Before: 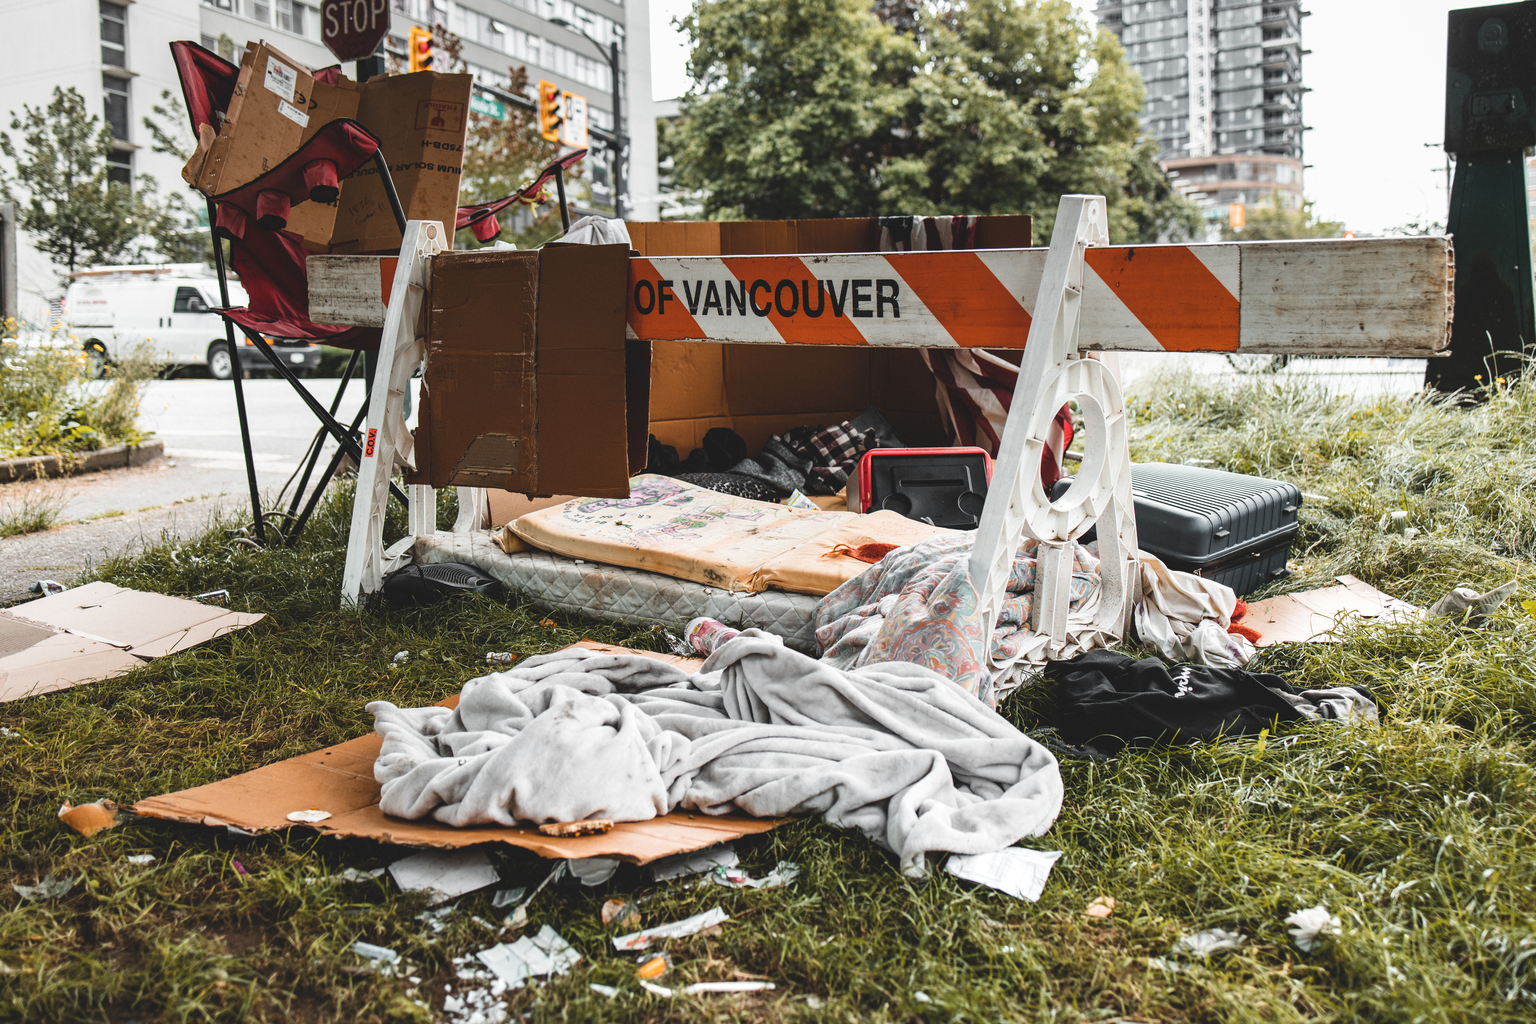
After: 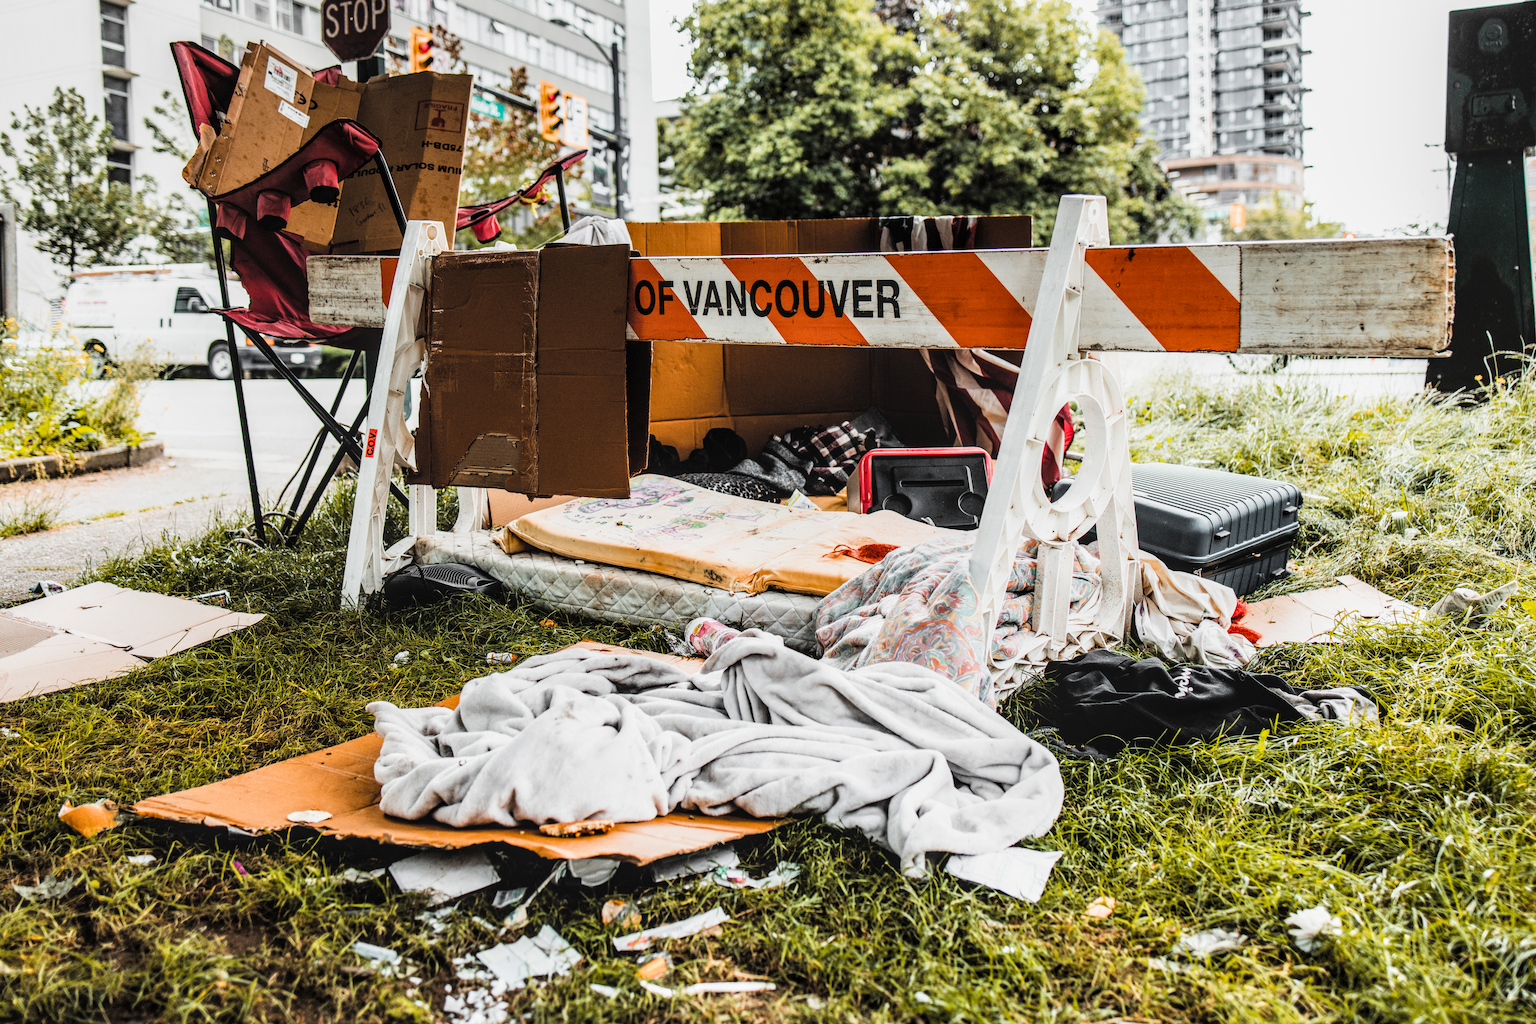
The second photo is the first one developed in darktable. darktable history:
local contrast: on, module defaults
color balance rgb: perceptual saturation grading › global saturation 25%, global vibrance 10%
exposure: black level correction 0, exposure 0.6 EV, compensate highlight preservation false
filmic rgb: black relative exposure -5 EV, hardness 2.88, contrast 1.3, highlights saturation mix -30%
